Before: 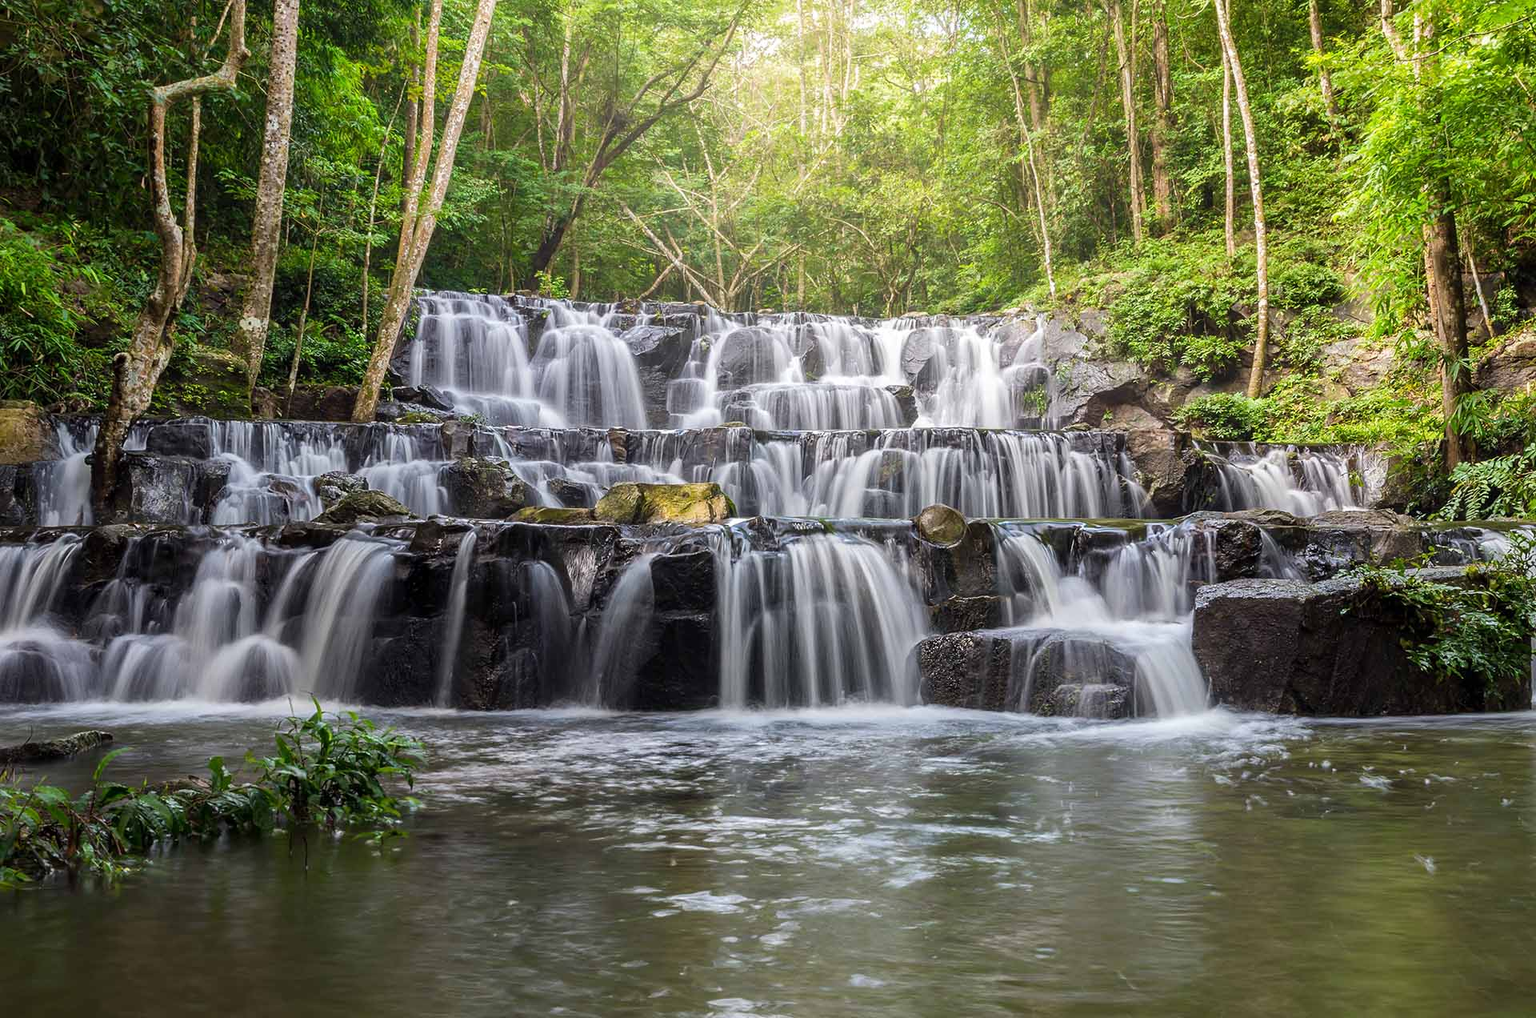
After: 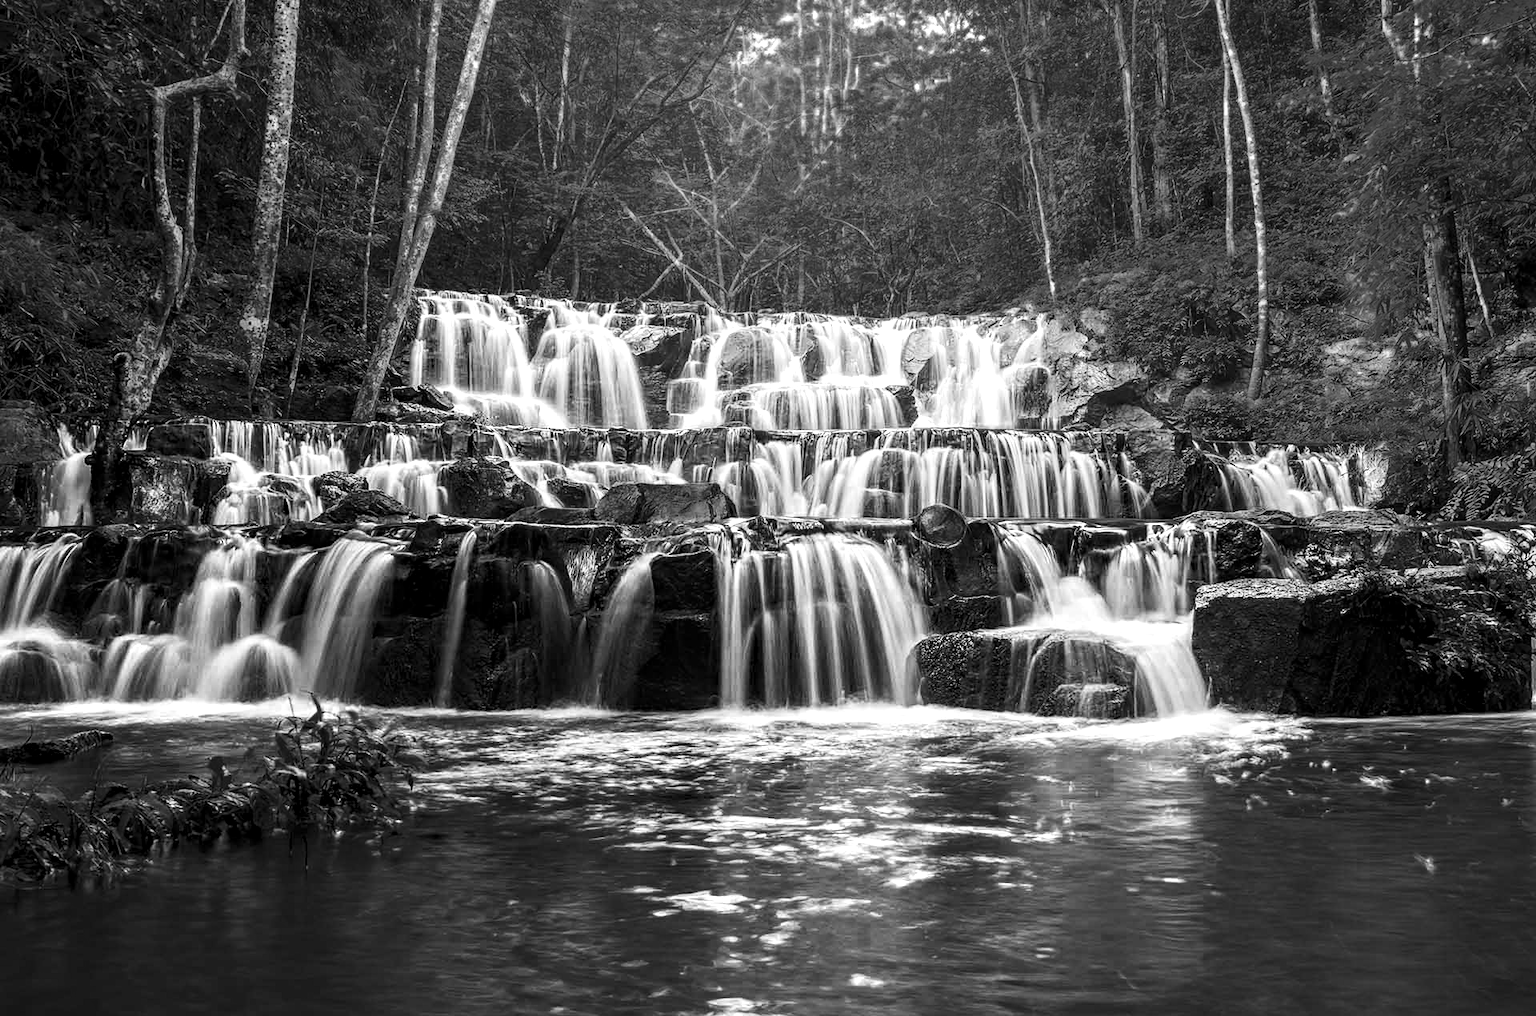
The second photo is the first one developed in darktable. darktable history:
crop: bottom 0.053%
contrast brightness saturation: brightness -0.098
local contrast: on, module defaults
color zones: curves: ch0 [(0.287, 0.048) (0.493, 0.484) (0.737, 0.816)]; ch1 [(0, 0) (0.143, 0) (0.286, 0) (0.429, 0) (0.571, 0) (0.714, 0) (0.857, 0)]
tone equalizer: -8 EV 0.021 EV, -7 EV -0.026 EV, -6 EV 0.028 EV, -5 EV 0.036 EV, -4 EV 0.265 EV, -3 EV 0.63 EV, -2 EV 0.574 EV, -1 EV 0.177 EV, +0 EV 0.047 EV, edges refinement/feathering 500, mask exposure compensation -1.57 EV, preserve details guided filter
haze removal: compatibility mode true, adaptive false
